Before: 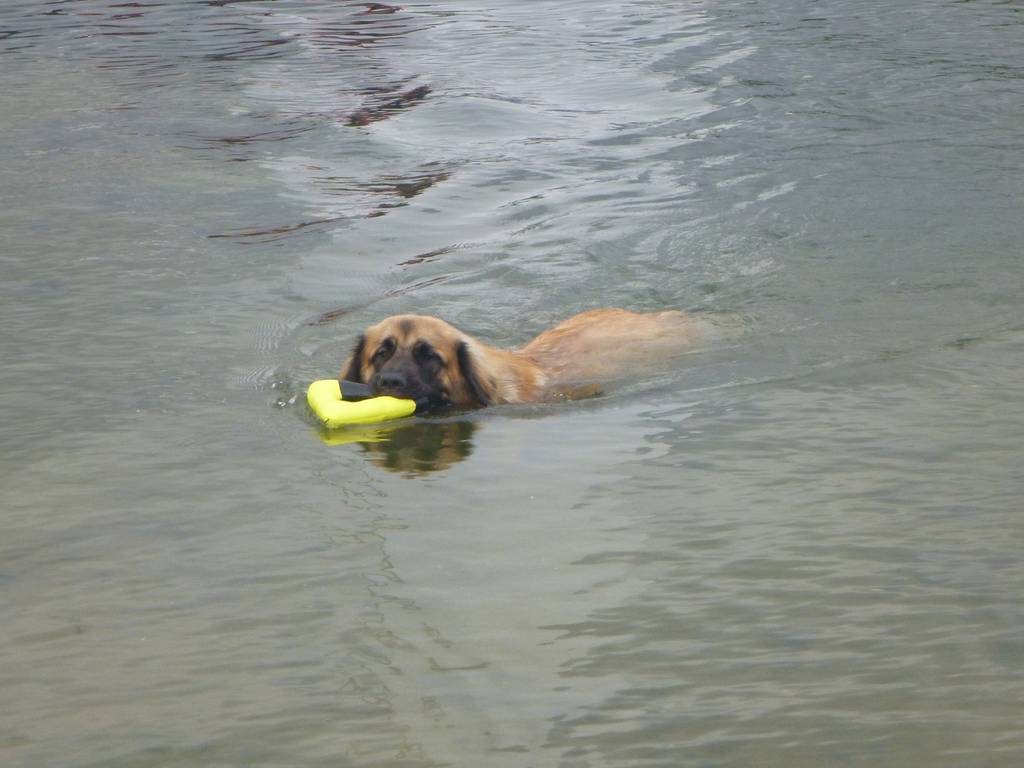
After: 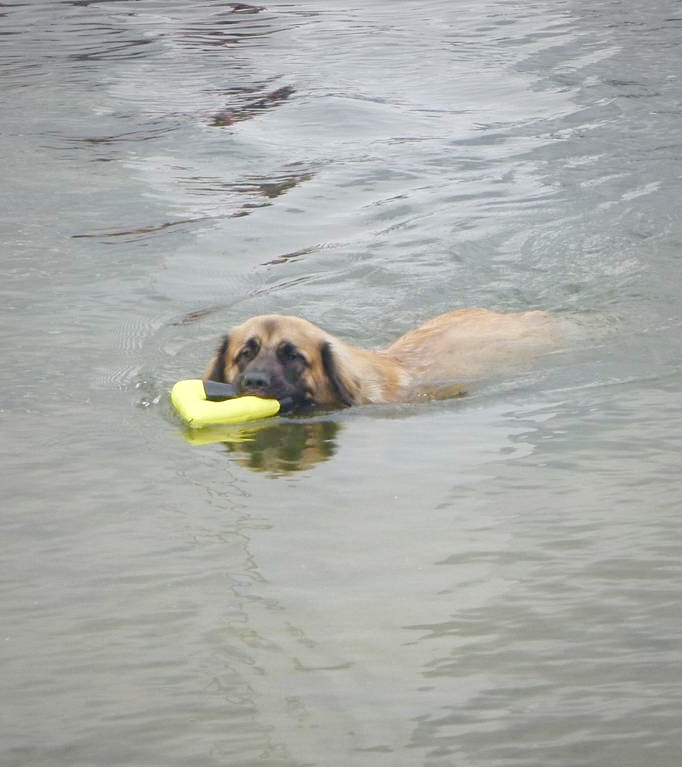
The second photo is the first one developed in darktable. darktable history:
crop and rotate: left 13.332%, right 19.988%
sharpen: amount 0.204
base curve: curves: ch0 [(0, 0) (0.158, 0.273) (0.879, 0.895) (1, 1)], preserve colors none
vignetting: fall-off start 71.75%, brightness -0.163, unbound false
local contrast: highlights 106%, shadows 99%, detail 119%, midtone range 0.2
